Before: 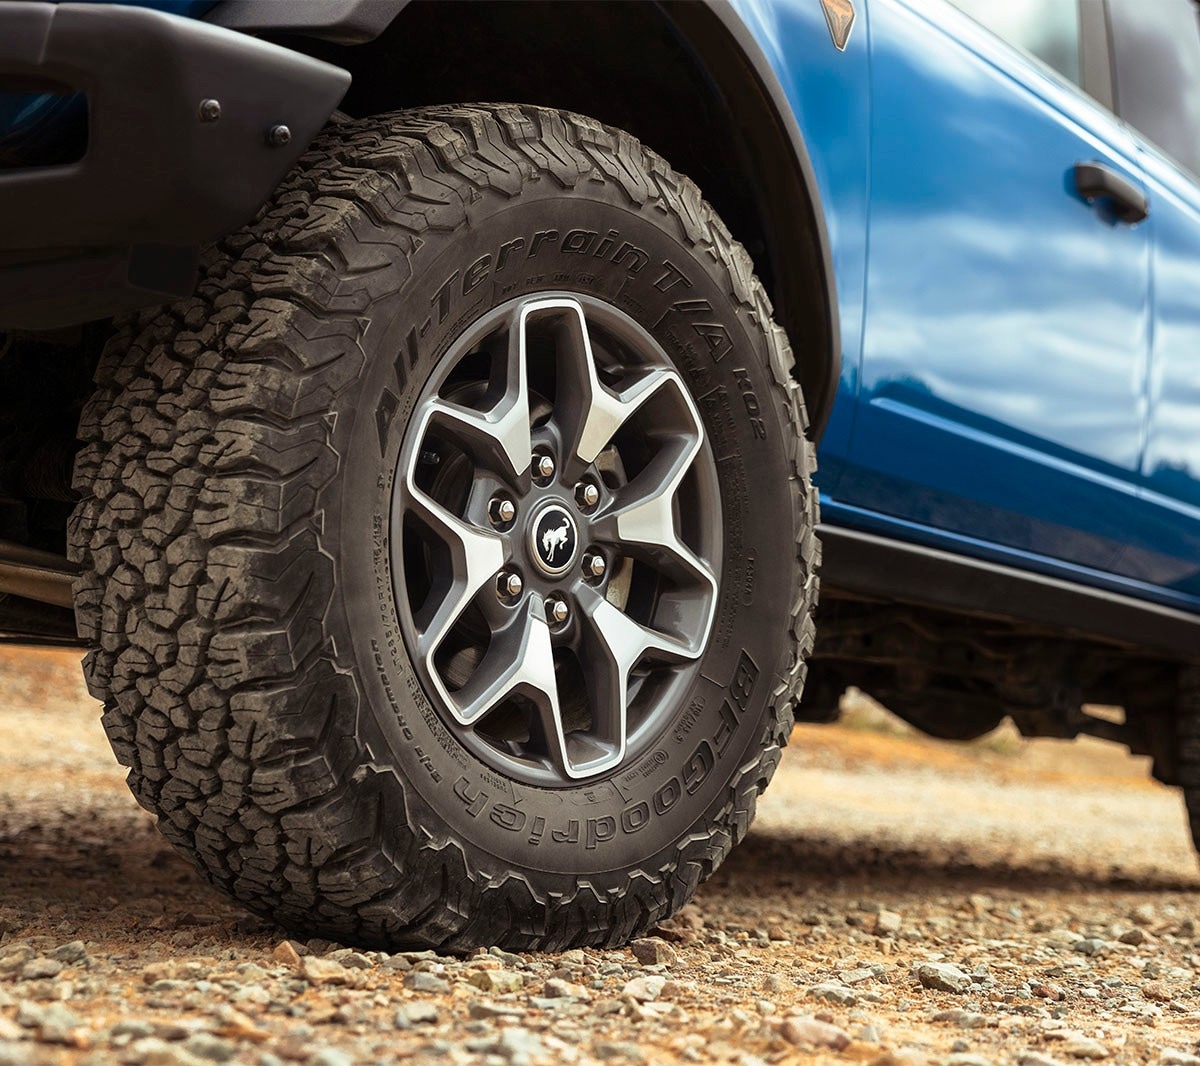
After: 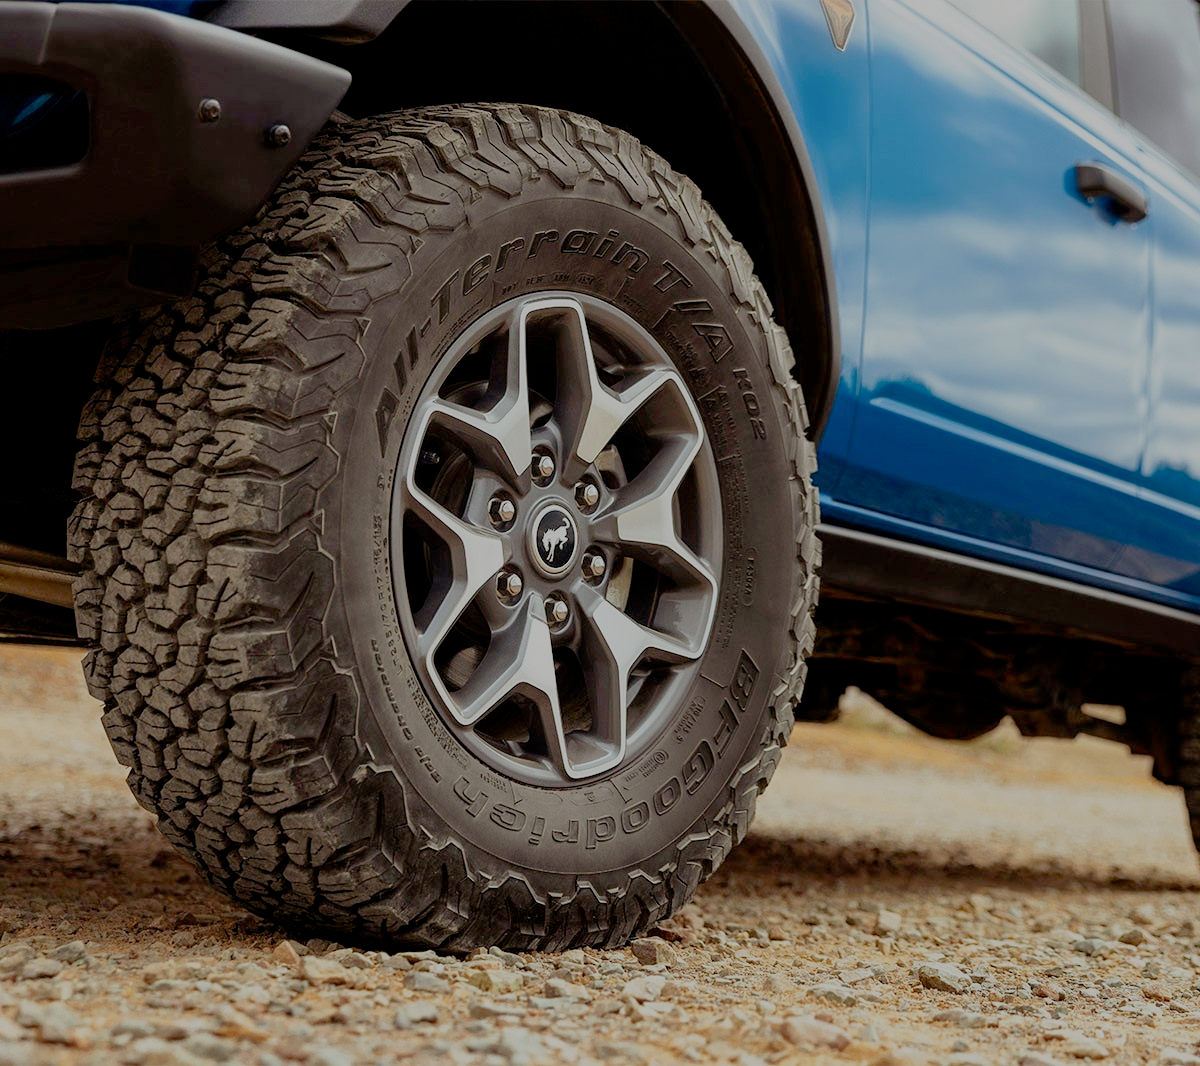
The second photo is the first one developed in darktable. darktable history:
filmic rgb: black relative exposure -7 EV, white relative exposure 6 EV, threshold 3 EV, target black luminance 0%, hardness 2.73, latitude 61.22%, contrast 0.691, highlights saturation mix 10%, shadows ↔ highlights balance -0.073%, preserve chrominance no, color science v4 (2020), iterations of high-quality reconstruction 10, contrast in shadows soft, contrast in highlights soft, enable highlight reconstruction true
